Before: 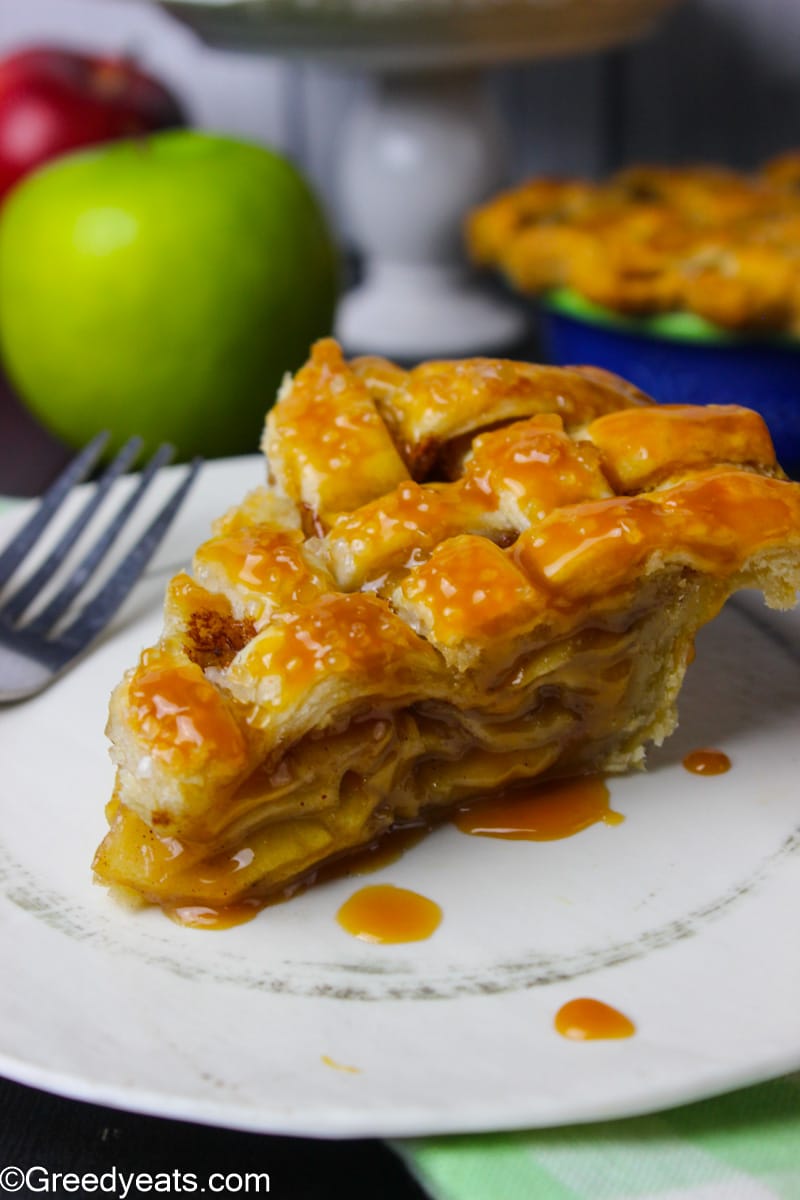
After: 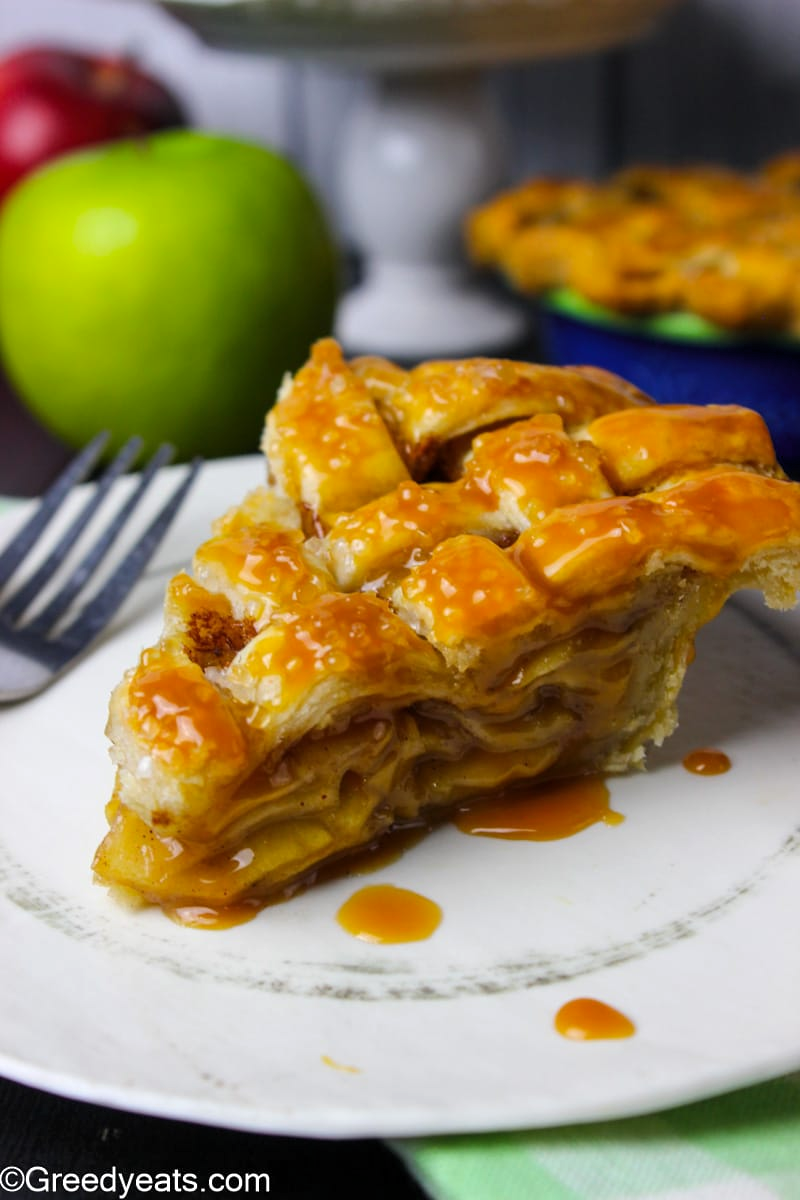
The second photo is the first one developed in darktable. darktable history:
levels: levels [0.016, 0.484, 0.953]
